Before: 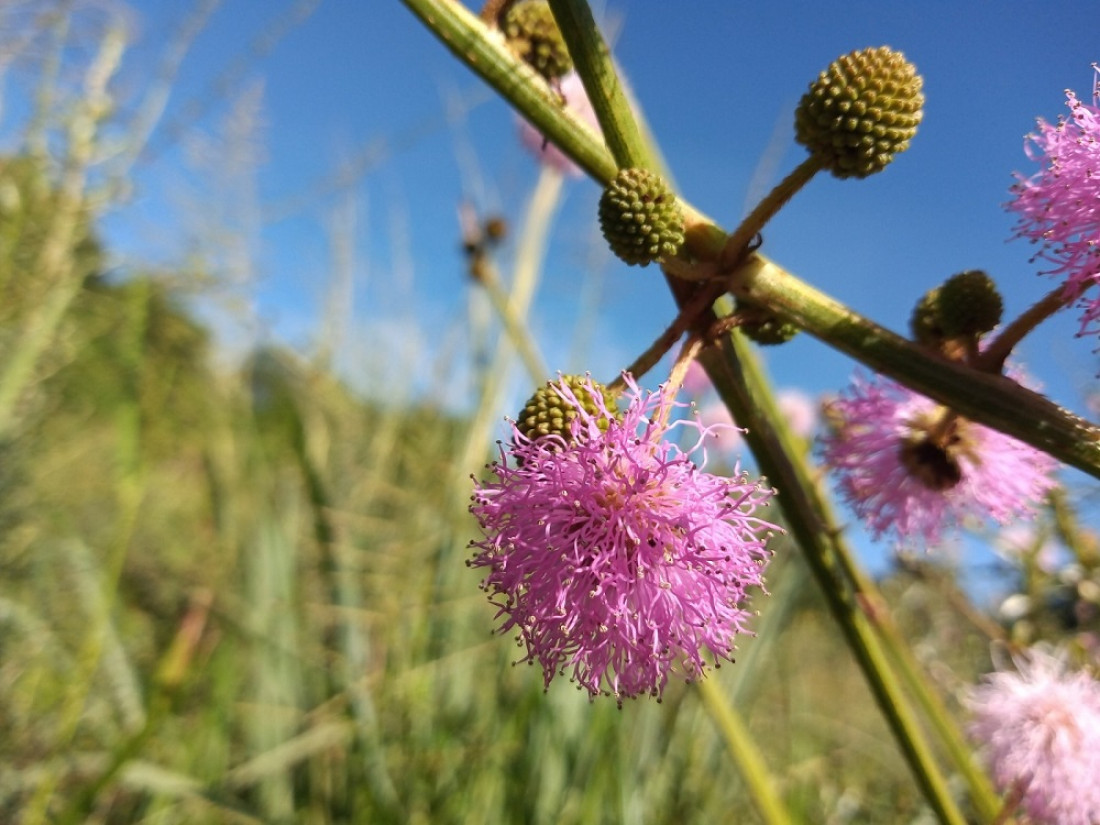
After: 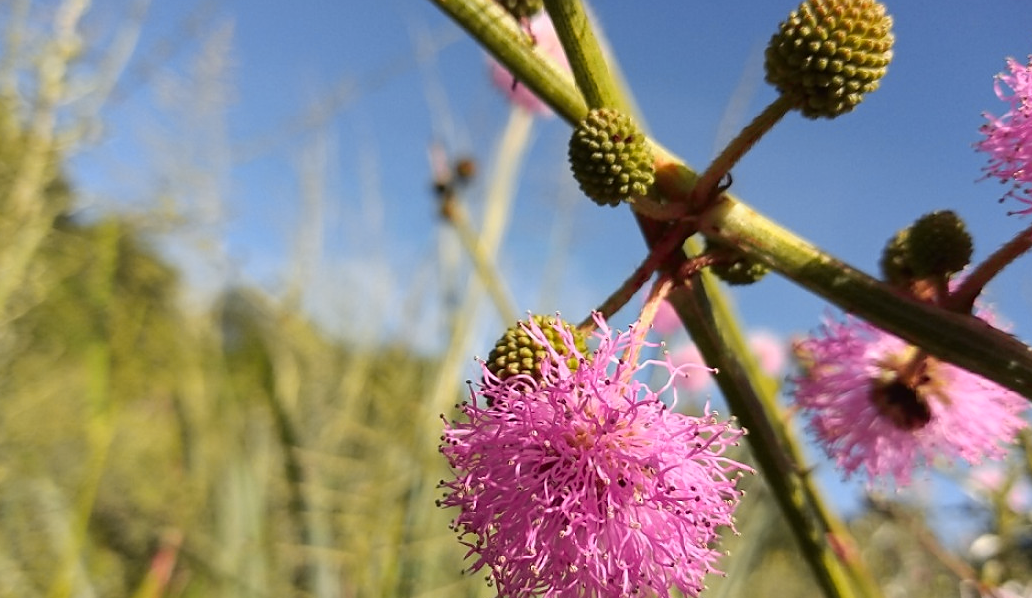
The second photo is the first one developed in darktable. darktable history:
tone curve: curves: ch0 [(0, 0.013) (0.036, 0.035) (0.274, 0.288) (0.504, 0.536) (0.844, 0.84) (1, 0.97)]; ch1 [(0, 0) (0.389, 0.403) (0.462, 0.48) (0.499, 0.5) (0.524, 0.529) (0.567, 0.603) (0.626, 0.651) (0.749, 0.781) (1, 1)]; ch2 [(0, 0) (0.464, 0.478) (0.5, 0.501) (0.533, 0.539) (0.599, 0.6) (0.704, 0.732) (1, 1)], color space Lab, independent channels, preserve colors none
sharpen: radius 1.864, amount 0.398, threshold 1.271
crop: left 2.737%, top 7.287%, right 3.421%, bottom 20.179%
